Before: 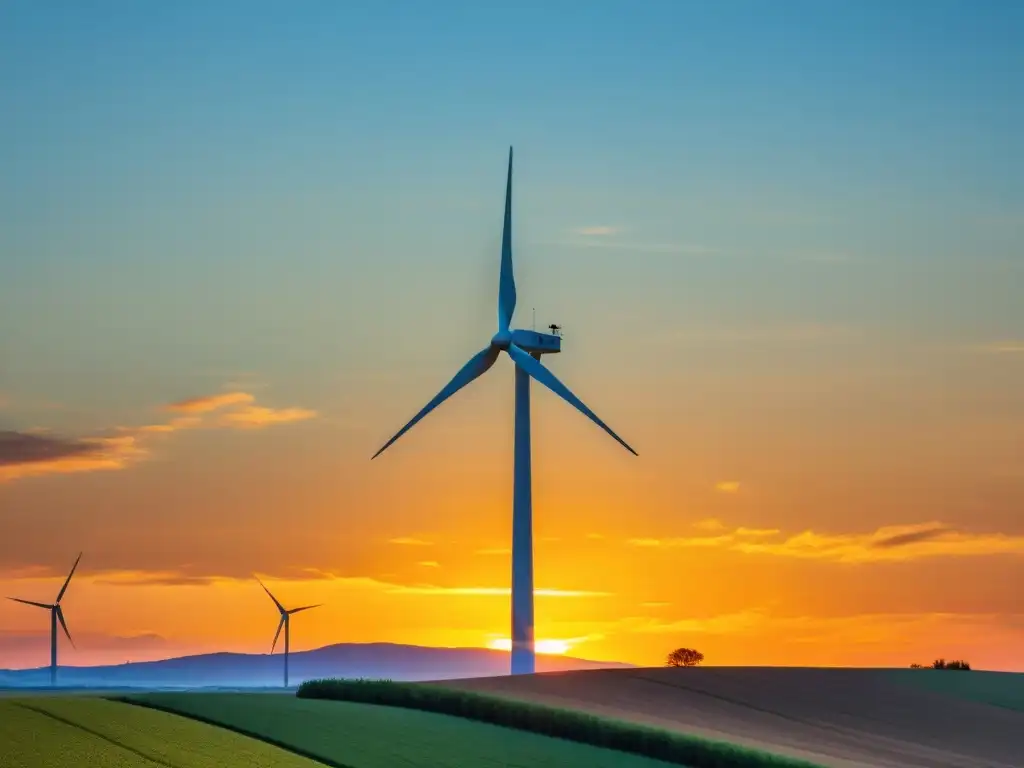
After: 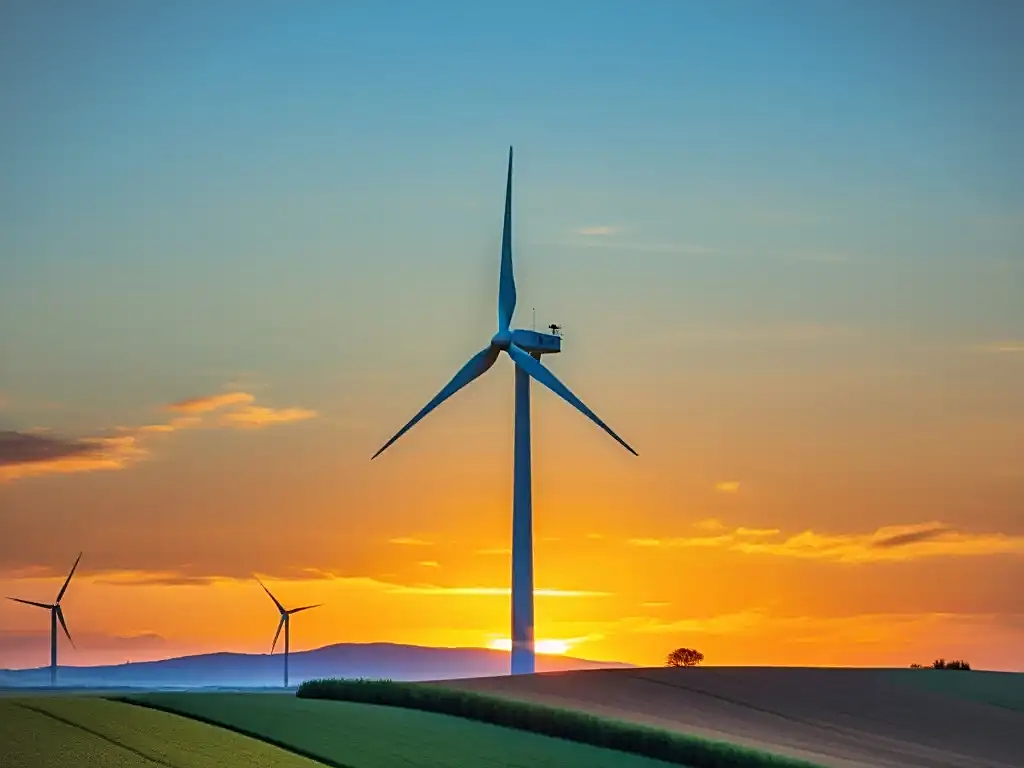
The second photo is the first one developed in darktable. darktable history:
vignetting: fall-off start 100.54%, fall-off radius 65.1%, automatic ratio true
sharpen: on, module defaults
